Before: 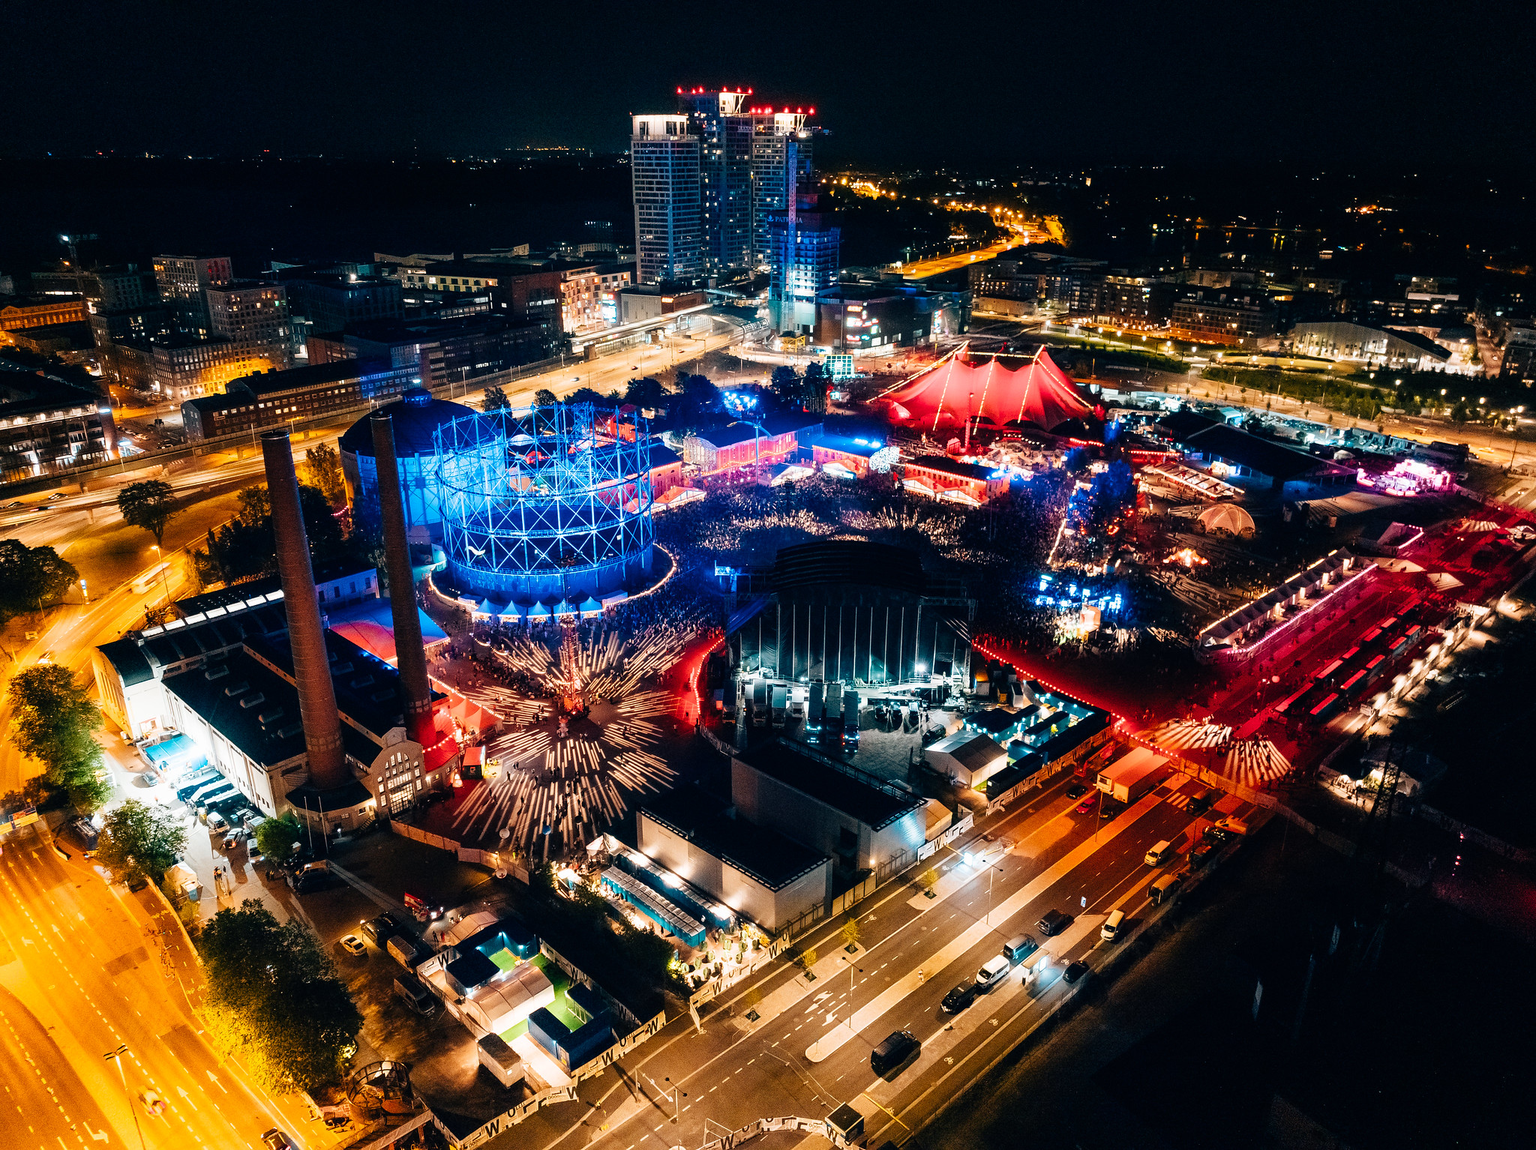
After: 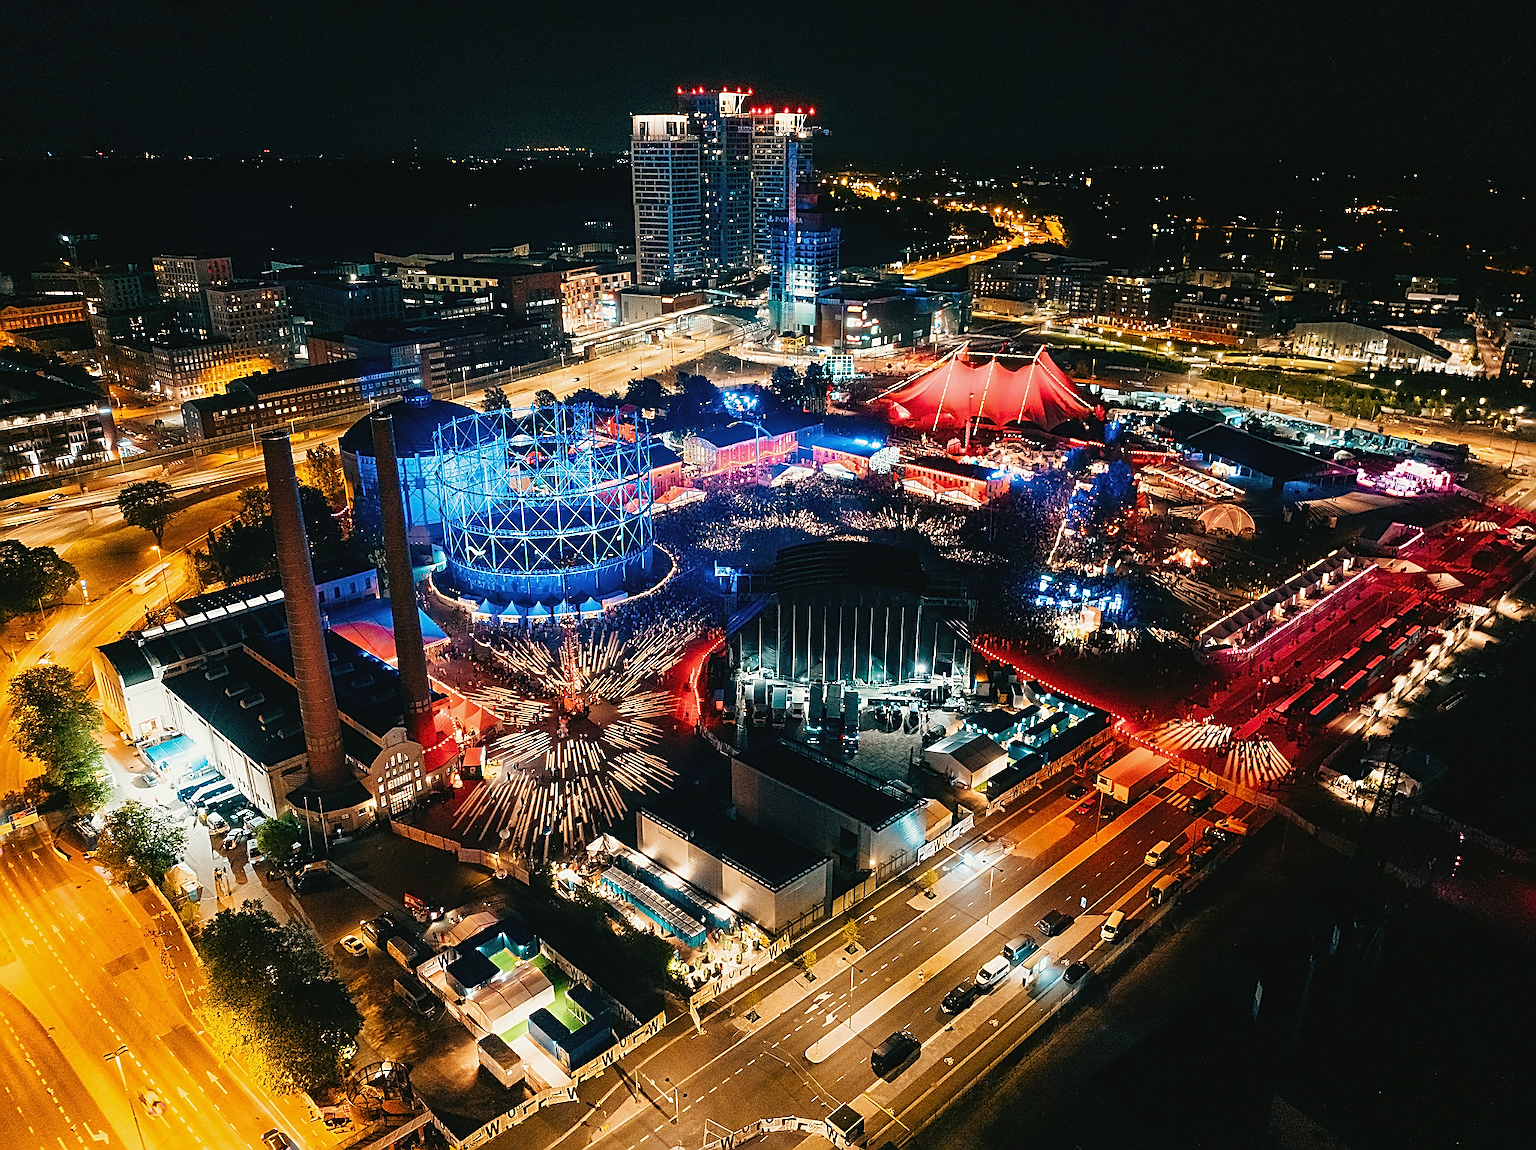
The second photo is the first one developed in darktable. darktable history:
sharpen: amount 0.901
color balance: mode lift, gamma, gain (sRGB), lift [1.04, 1, 1, 0.97], gamma [1.01, 1, 1, 0.97], gain [0.96, 1, 1, 0.97]
